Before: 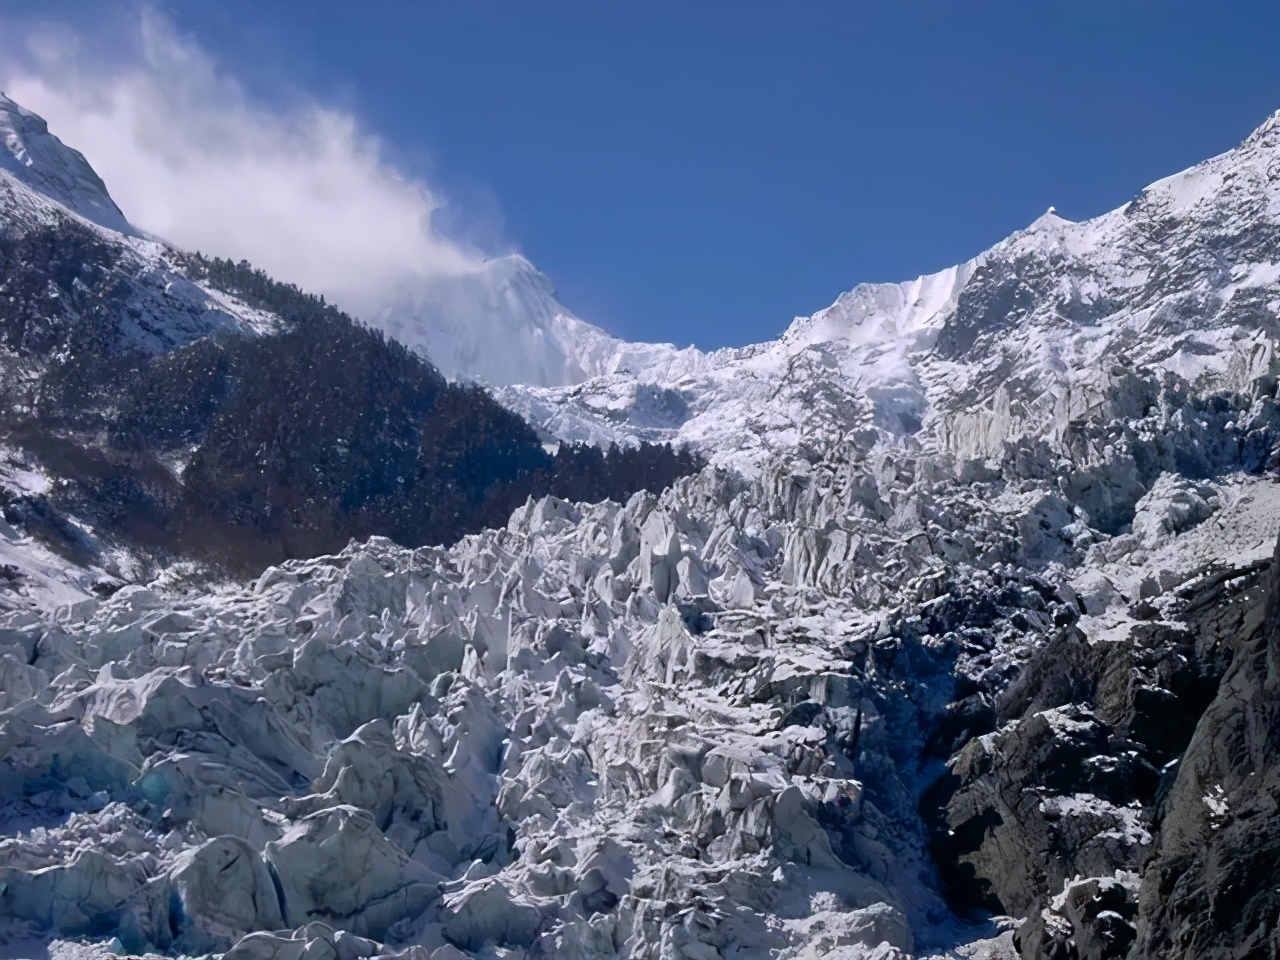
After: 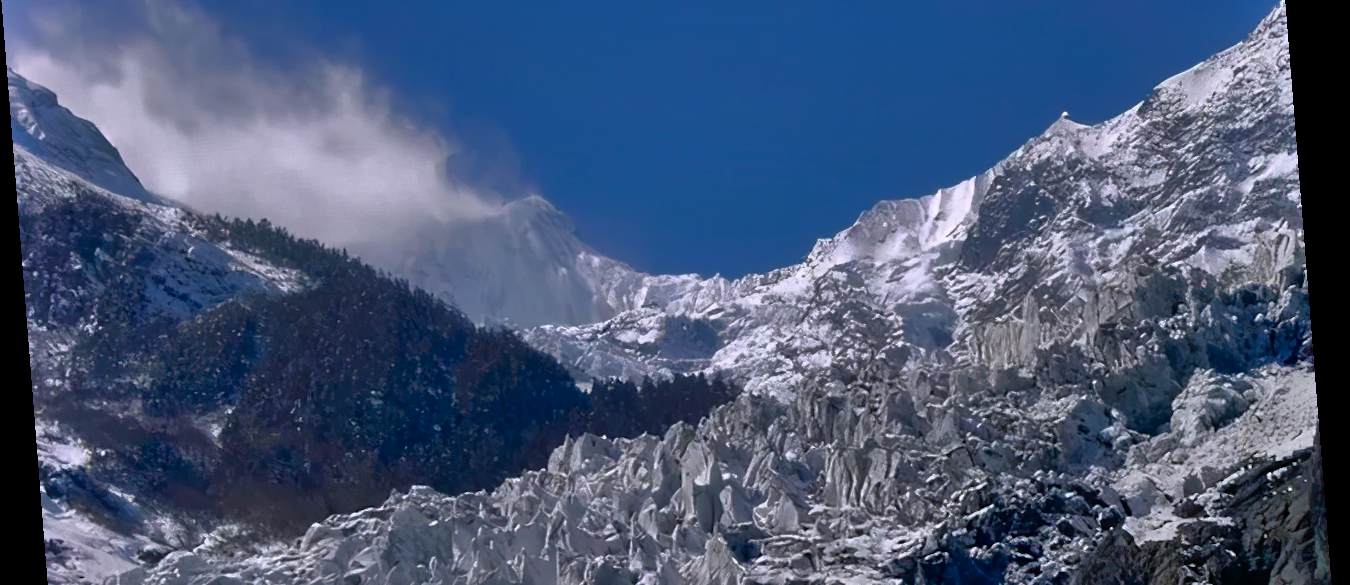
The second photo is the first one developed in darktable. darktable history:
crop and rotate: top 10.605%, bottom 33.274%
base curve: curves: ch0 [(0, 0) (0.564, 0.291) (0.802, 0.731) (1, 1)]
color zones: curves: ch1 [(0, 0.513) (0.143, 0.524) (0.286, 0.511) (0.429, 0.506) (0.571, 0.503) (0.714, 0.503) (0.857, 0.508) (1, 0.513)]
rotate and perspective: rotation -4.2°, shear 0.006, automatic cropping off
exposure: compensate highlight preservation false
color balance rgb: perceptual saturation grading › global saturation 25%, perceptual brilliance grading › mid-tones 10%, perceptual brilliance grading › shadows 15%, global vibrance 20%
shadows and highlights: soften with gaussian
